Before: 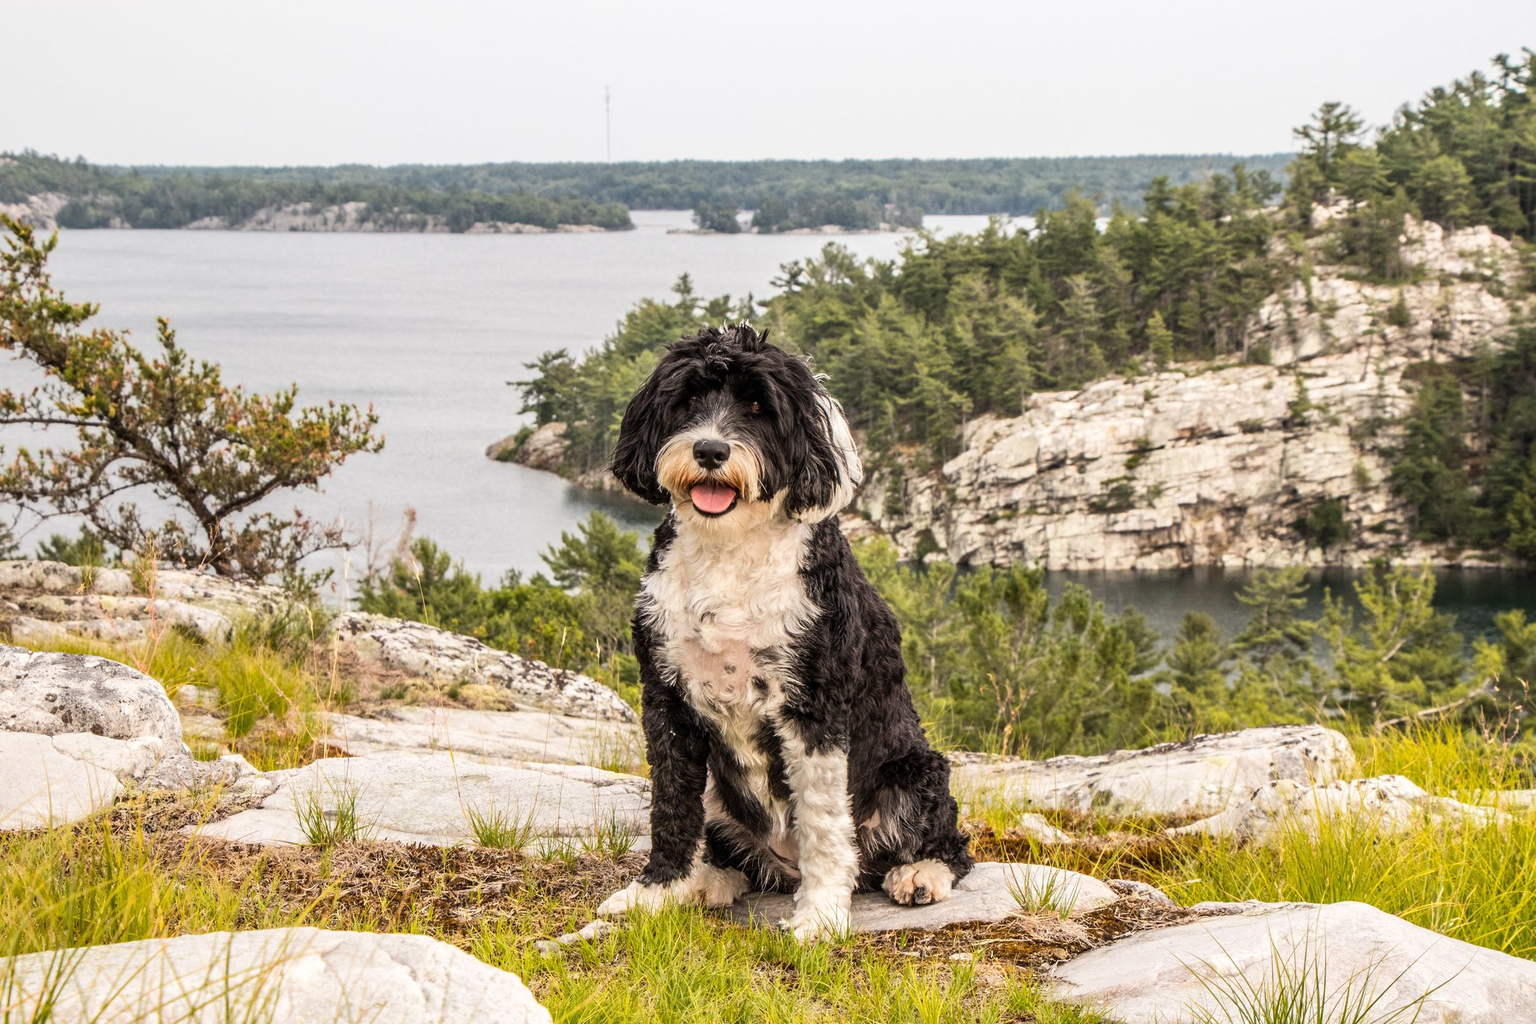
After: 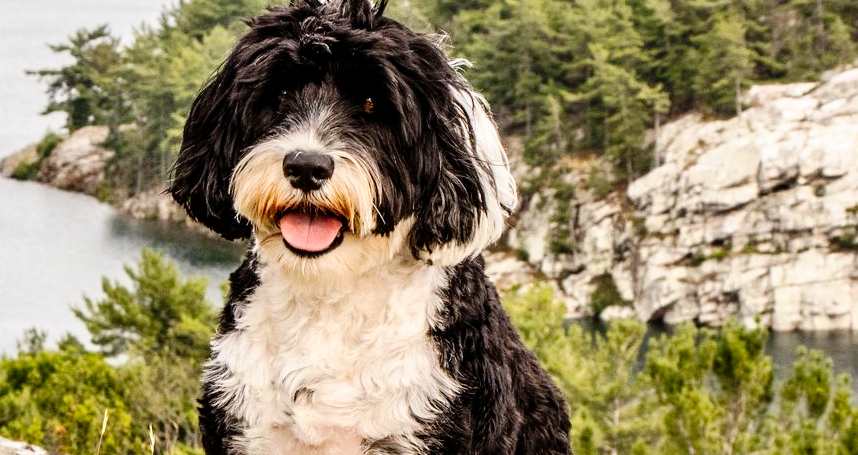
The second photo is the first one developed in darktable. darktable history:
tone curve: curves: ch0 [(0, 0) (0.003, 0) (0.011, 0.001) (0.025, 0.003) (0.044, 0.005) (0.069, 0.013) (0.1, 0.024) (0.136, 0.04) (0.177, 0.087) (0.224, 0.148) (0.277, 0.238) (0.335, 0.335) (0.399, 0.43) (0.468, 0.524) (0.543, 0.621) (0.623, 0.712) (0.709, 0.788) (0.801, 0.867) (0.898, 0.947) (1, 1)], preserve colors none
crop: left 31.808%, top 32.321%, right 27.7%, bottom 35.47%
